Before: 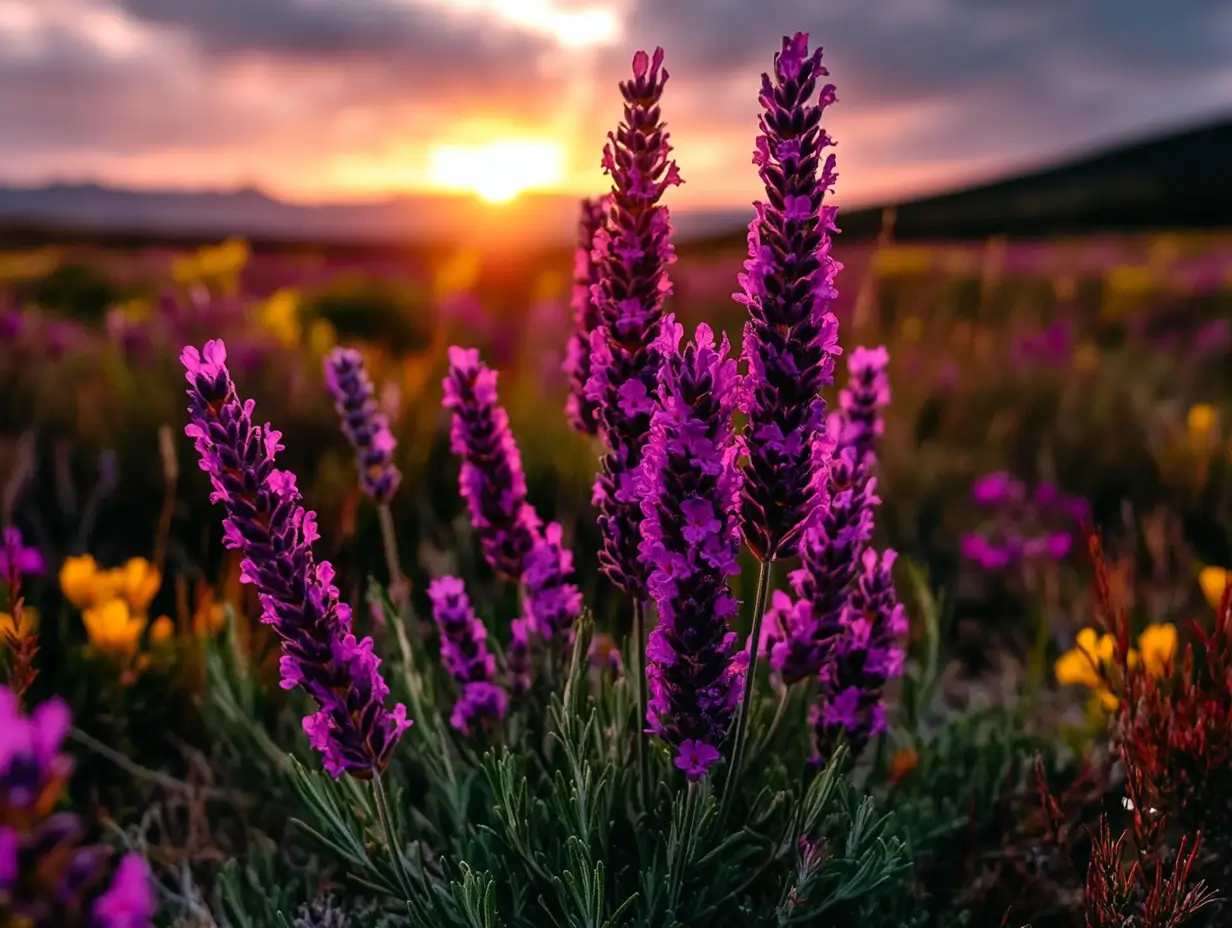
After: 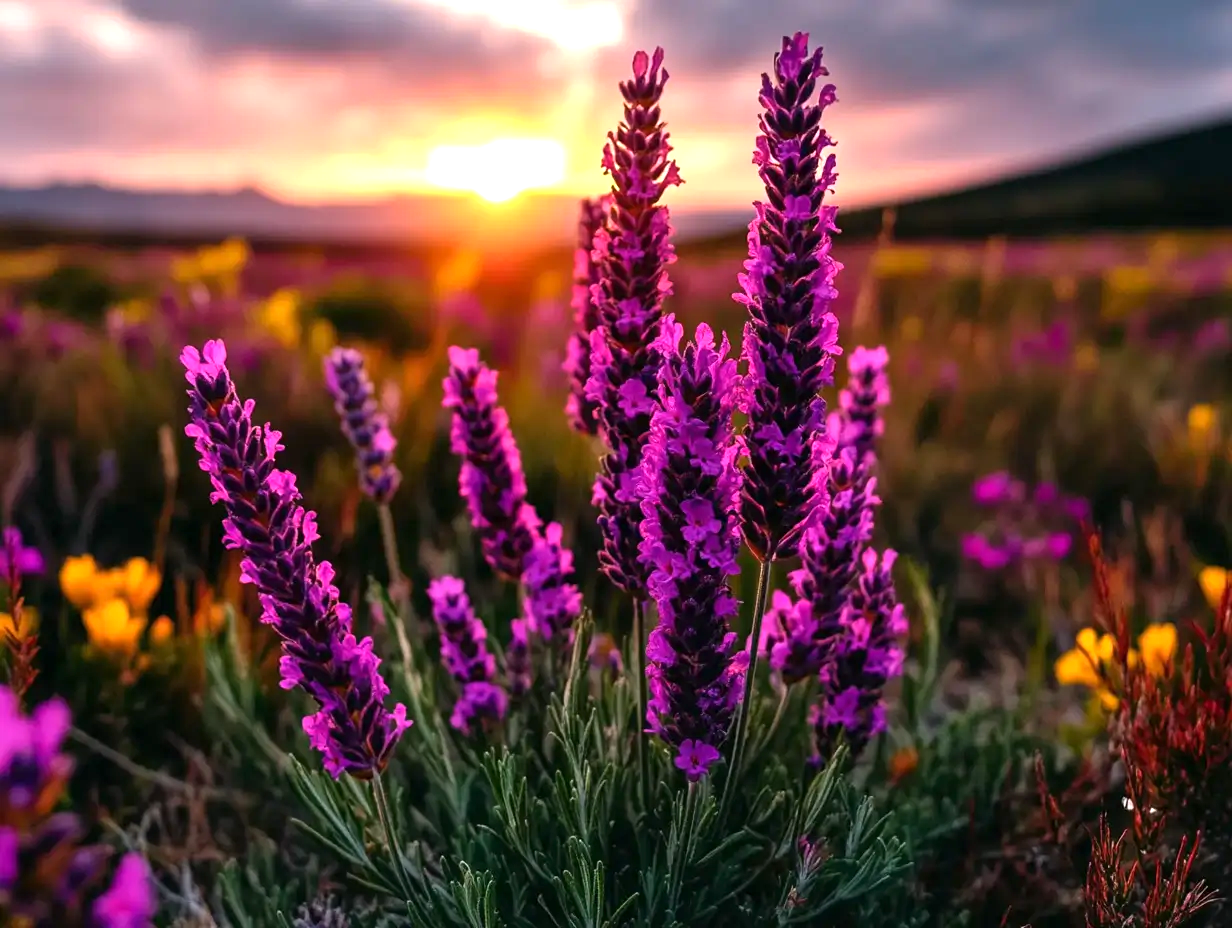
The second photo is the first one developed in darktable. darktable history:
exposure: exposure 0.655 EV, compensate highlight preservation false
